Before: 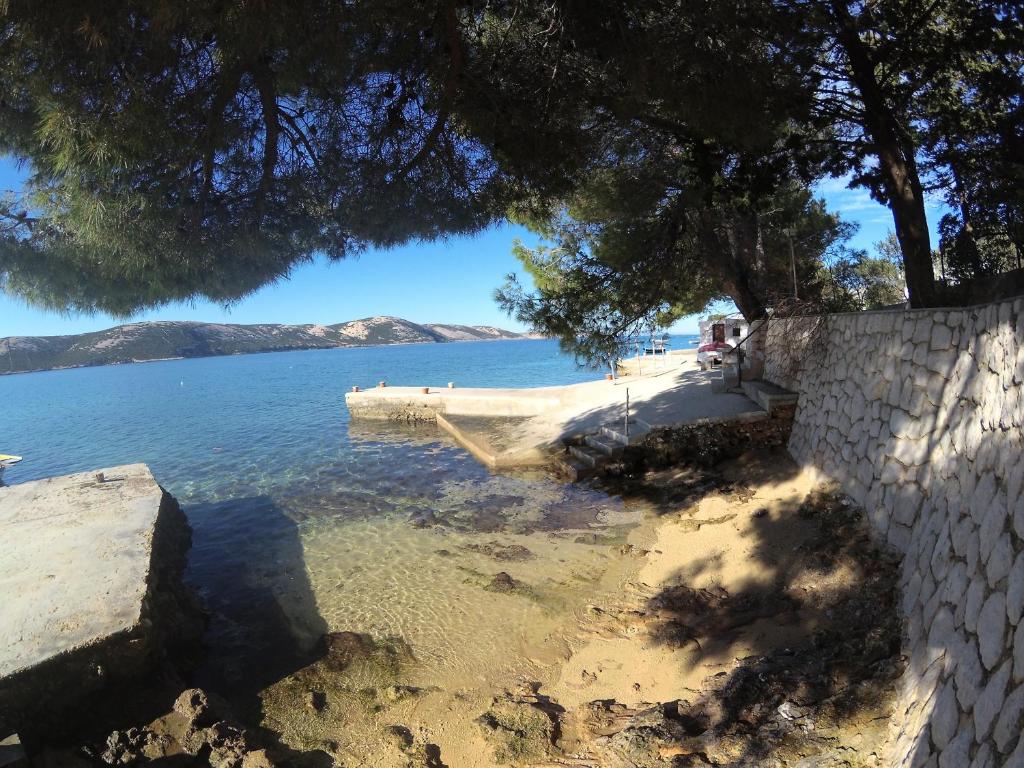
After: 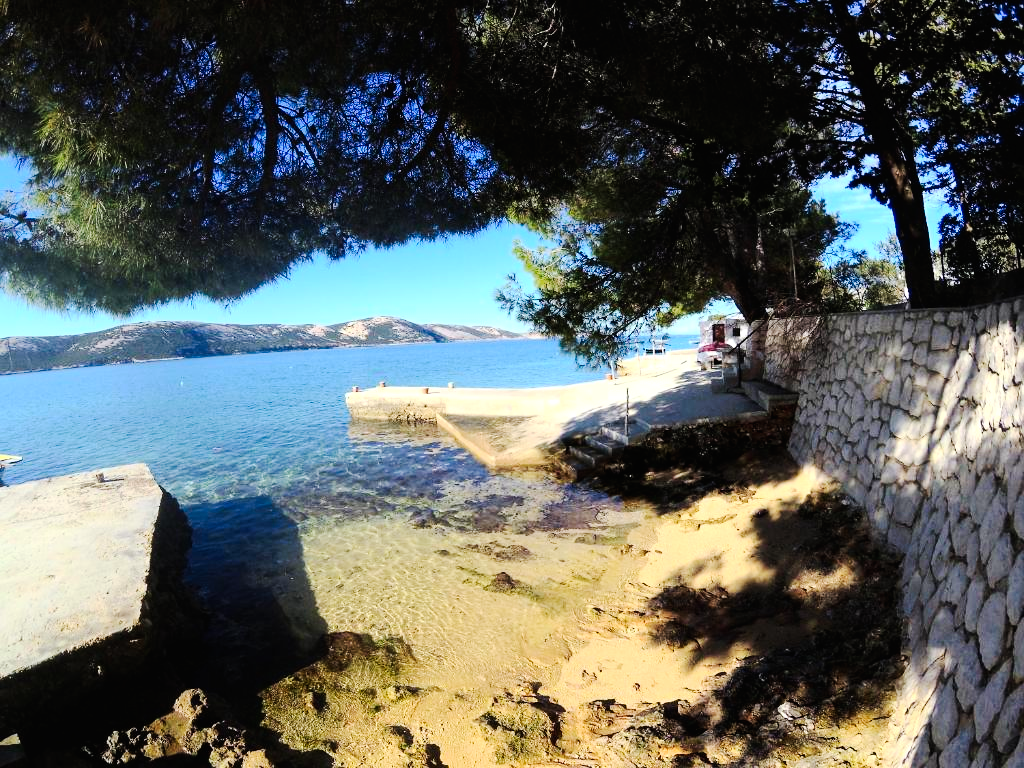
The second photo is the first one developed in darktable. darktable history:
contrast brightness saturation: contrast 0.2, brightness 0.16, saturation 0.22
tone curve: curves: ch0 [(0, 0) (0.003, 0.007) (0.011, 0.008) (0.025, 0.007) (0.044, 0.009) (0.069, 0.012) (0.1, 0.02) (0.136, 0.035) (0.177, 0.06) (0.224, 0.104) (0.277, 0.16) (0.335, 0.228) (0.399, 0.308) (0.468, 0.418) (0.543, 0.525) (0.623, 0.635) (0.709, 0.723) (0.801, 0.802) (0.898, 0.889) (1, 1)], preserve colors none
shadows and highlights: radius 171.16, shadows 27, white point adjustment 3.13, highlights -67.95, soften with gaussian
